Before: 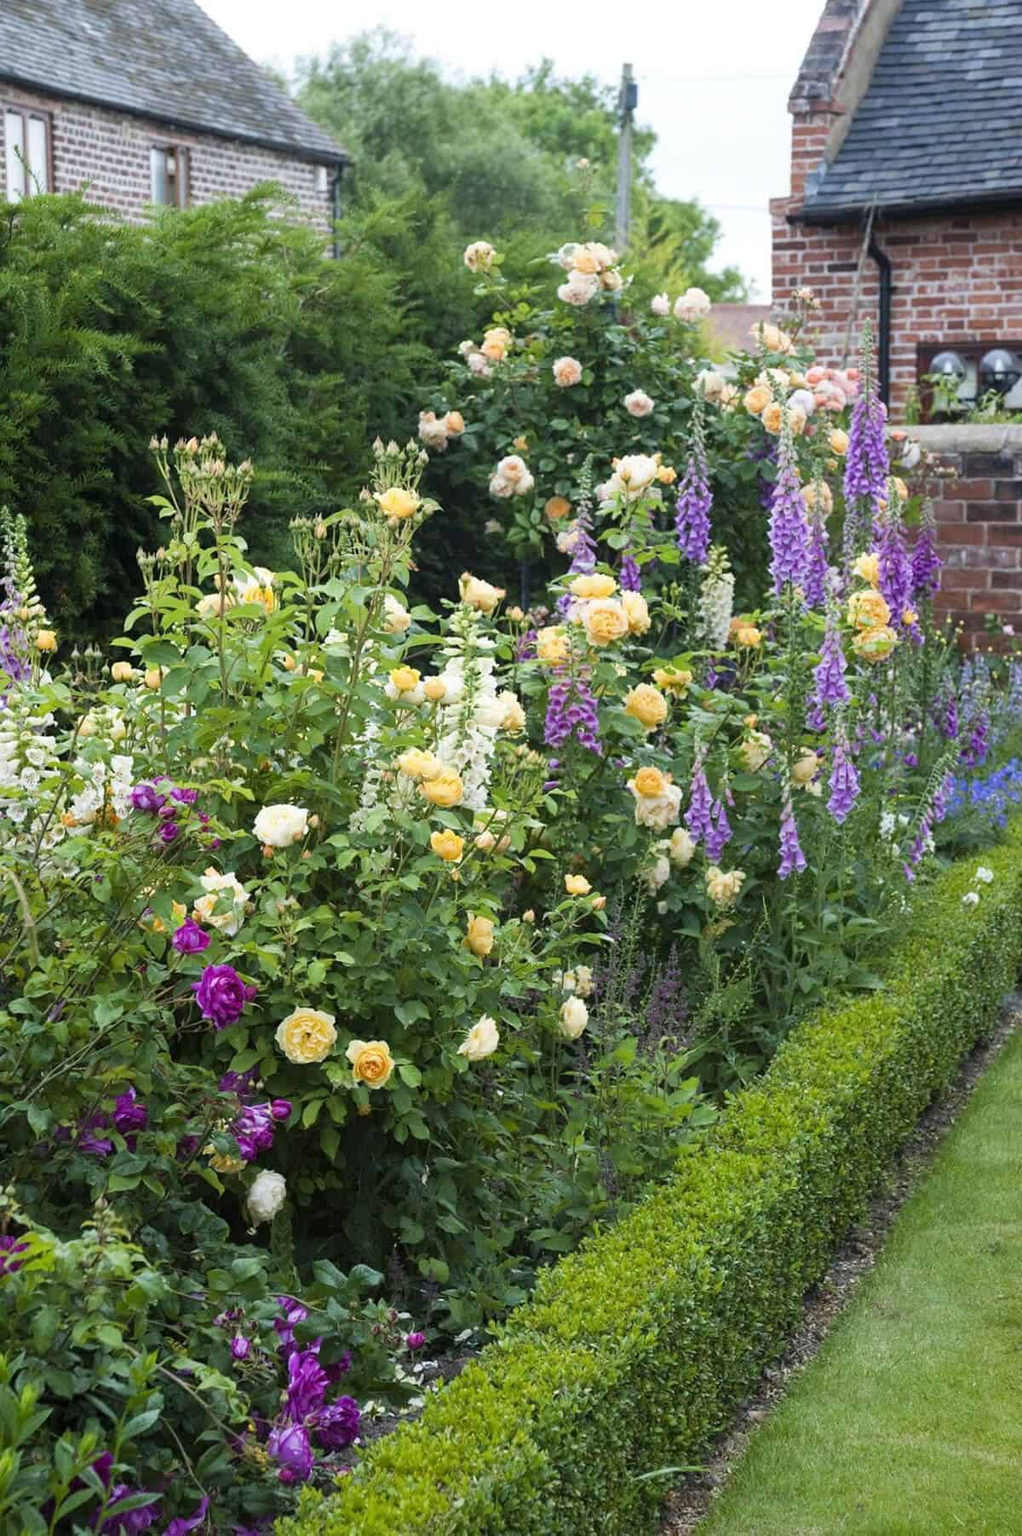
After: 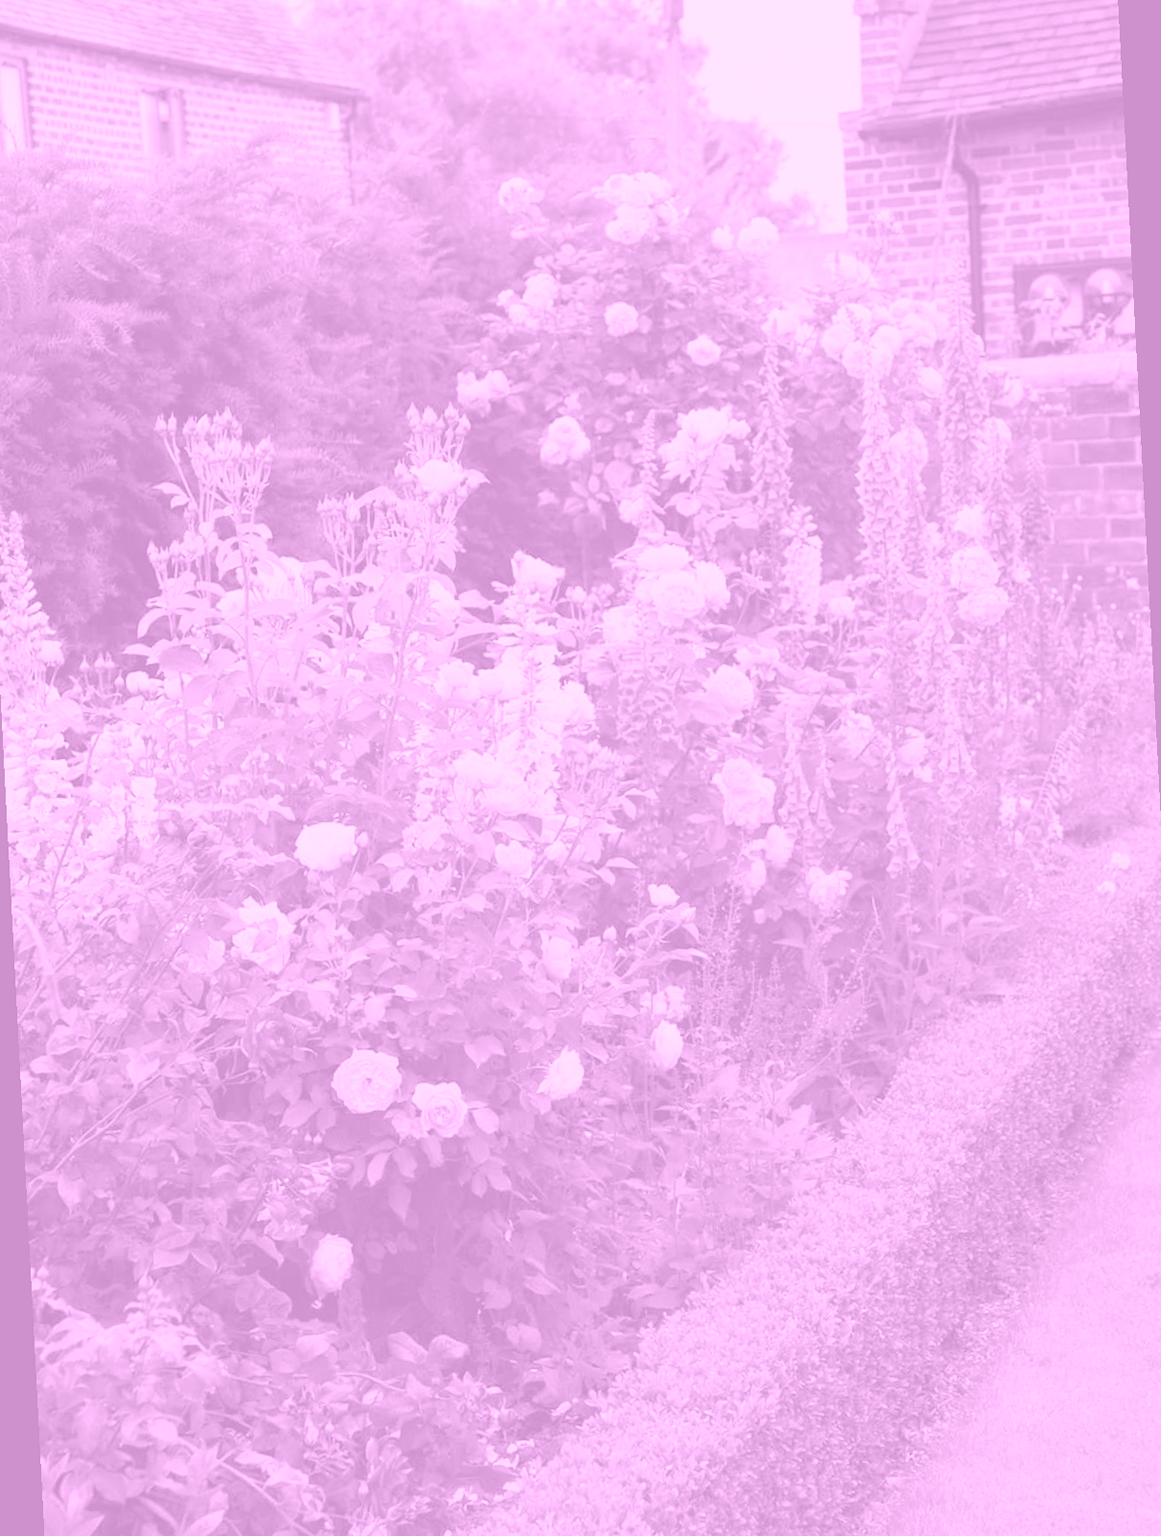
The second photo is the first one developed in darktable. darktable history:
rotate and perspective: rotation -3°, crop left 0.031, crop right 0.968, crop top 0.07, crop bottom 0.93
colorize: hue 331.2°, saturation 69%, source mix 30.28%, lightness 69.02%, version 1
